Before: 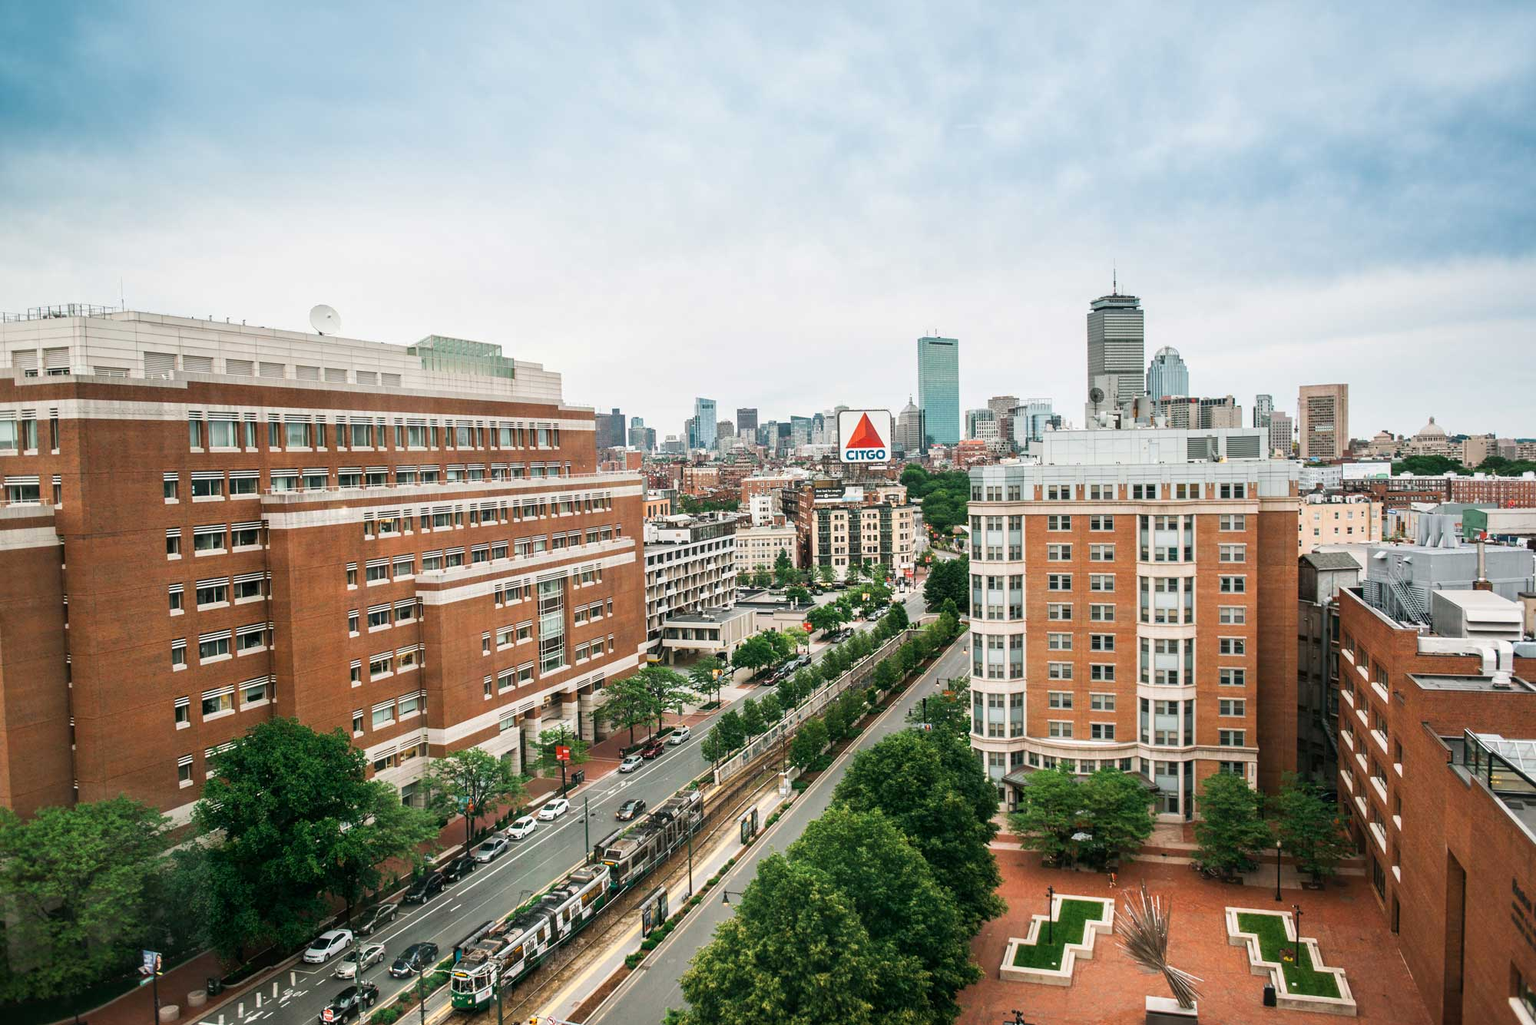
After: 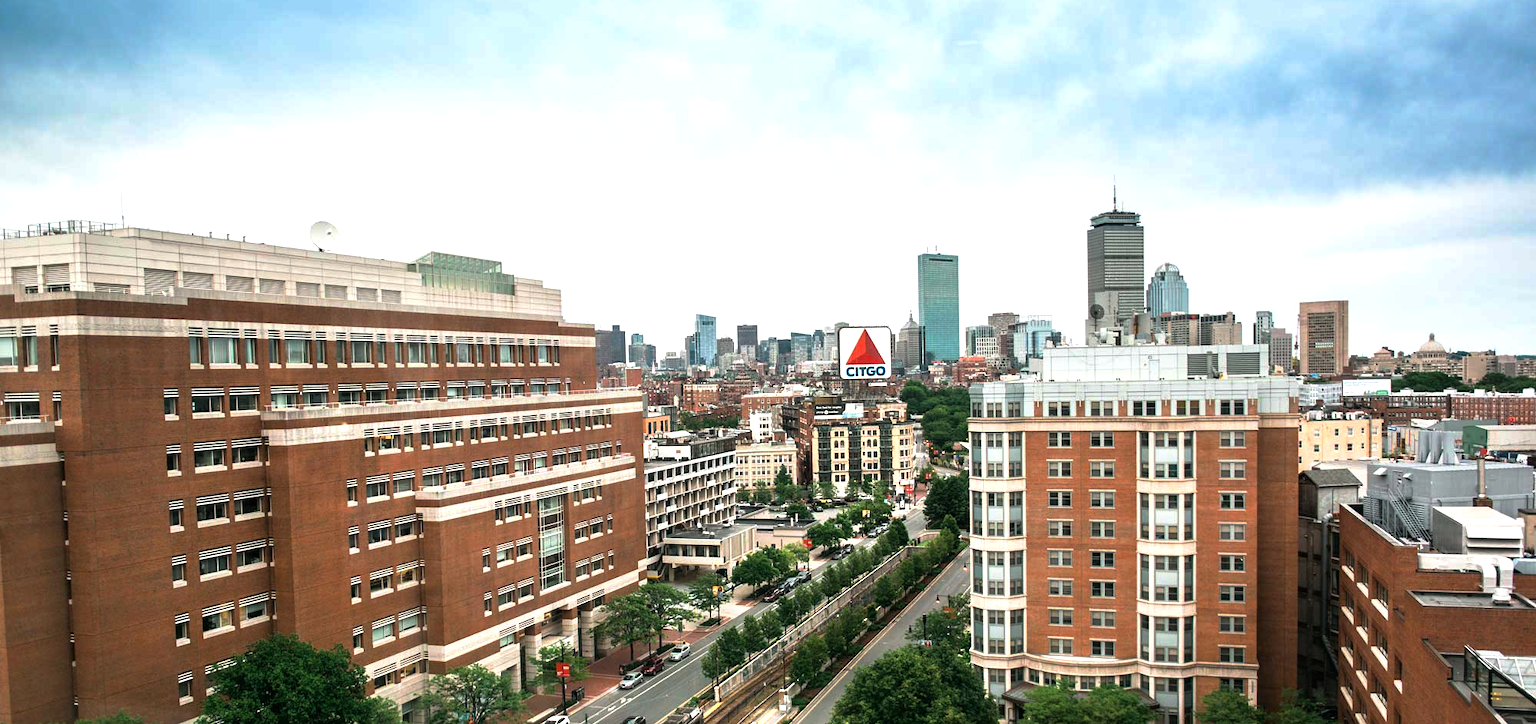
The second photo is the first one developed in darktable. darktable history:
base curve: curves: ch0 [(0, 0) (0.595, 0.418) (1, 1)], preserve colors none
crop and rotate: top 8.217%, bottom 21.123%
tone equalizer: -8 EV -0.414 EV, -7 EV -0.413 EV, -6 EV -0.367 EV, -5 EV -0.202 EV, -3 EV 0.233 EV, -2 EV 0.351 EV, -1 EV 0.409 EV, +0 EV 0.417 EV
